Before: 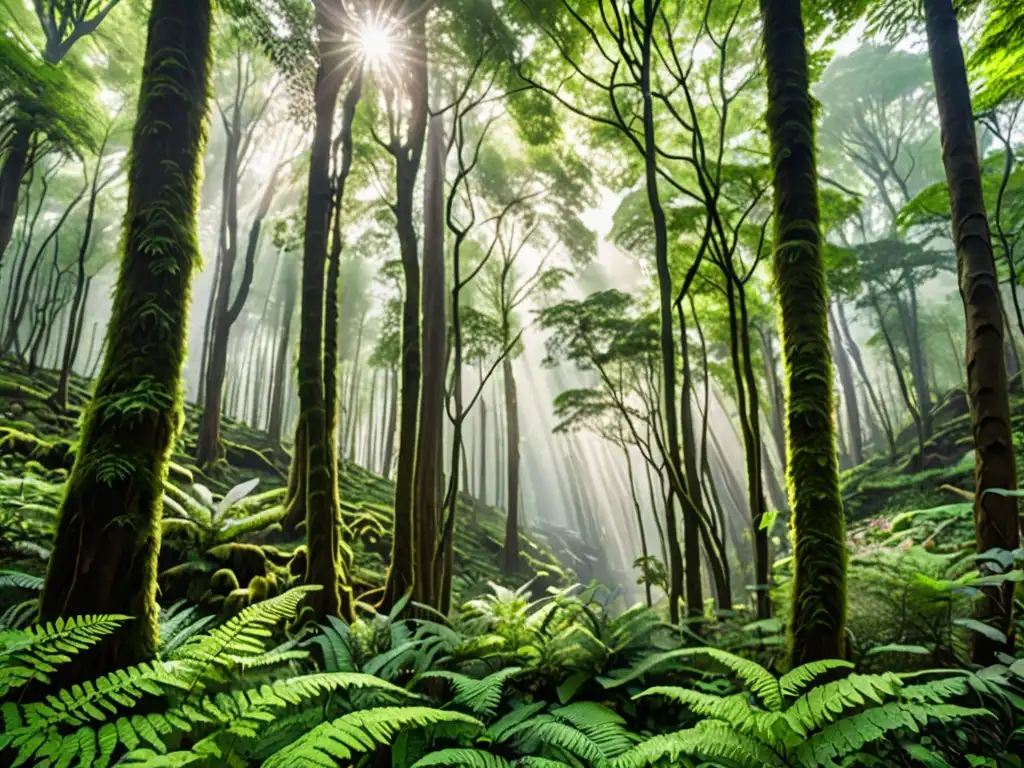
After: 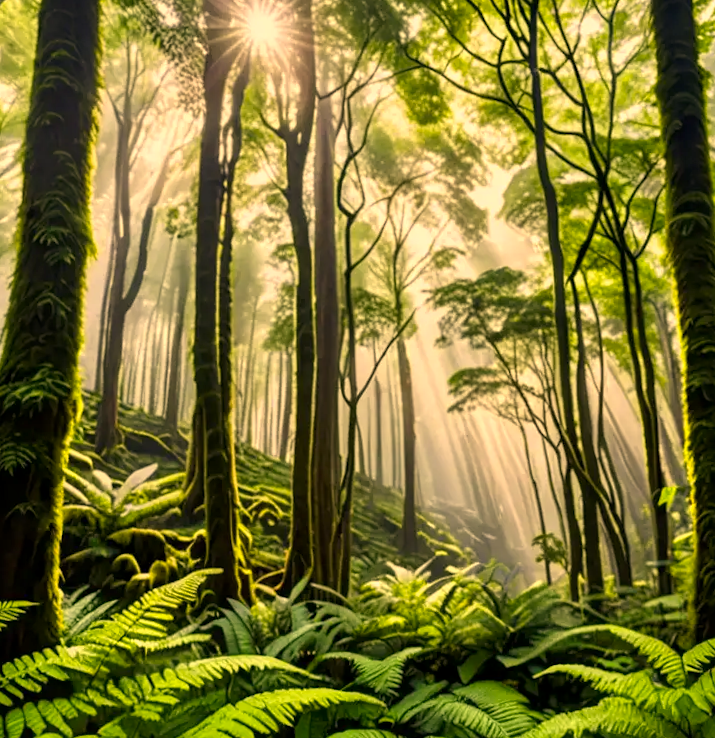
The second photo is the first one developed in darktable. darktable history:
color correction: highlights a* 15, highlights b* 31.55
crop and rotate: left 9.061%, right 20.142%
local contrast: highlights 100%, shadows 100%, detail 120%, midtone range 0.2
rotate and perspective: rotation -1.32°, lens shift (horizontal) -0.031, crop left 0.015, crop right 0.985, crop top 0.047, crop bottom 0.982
